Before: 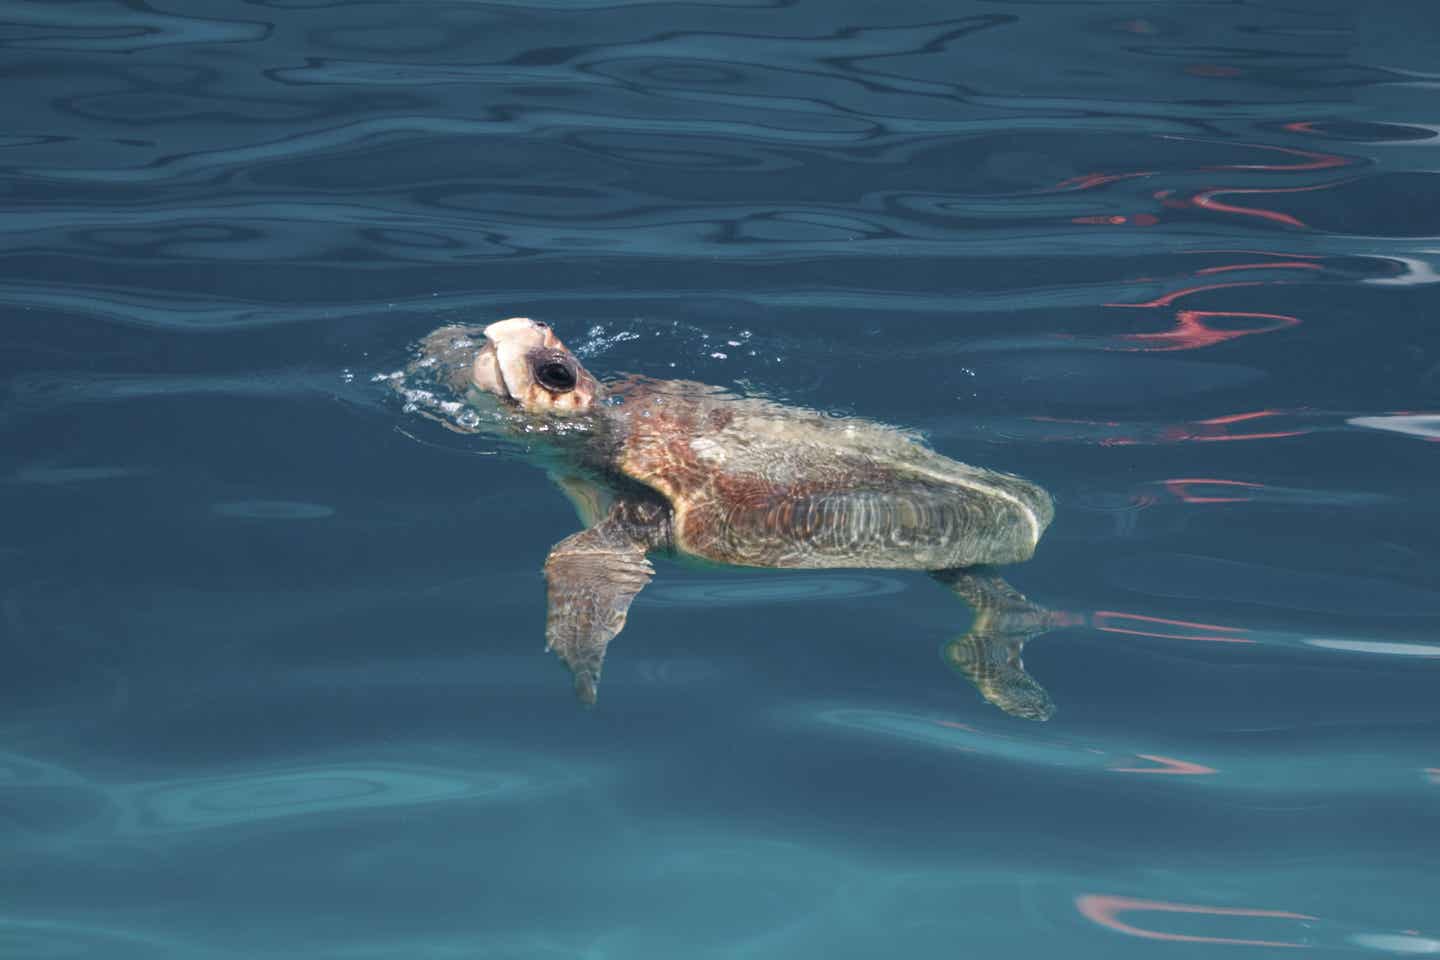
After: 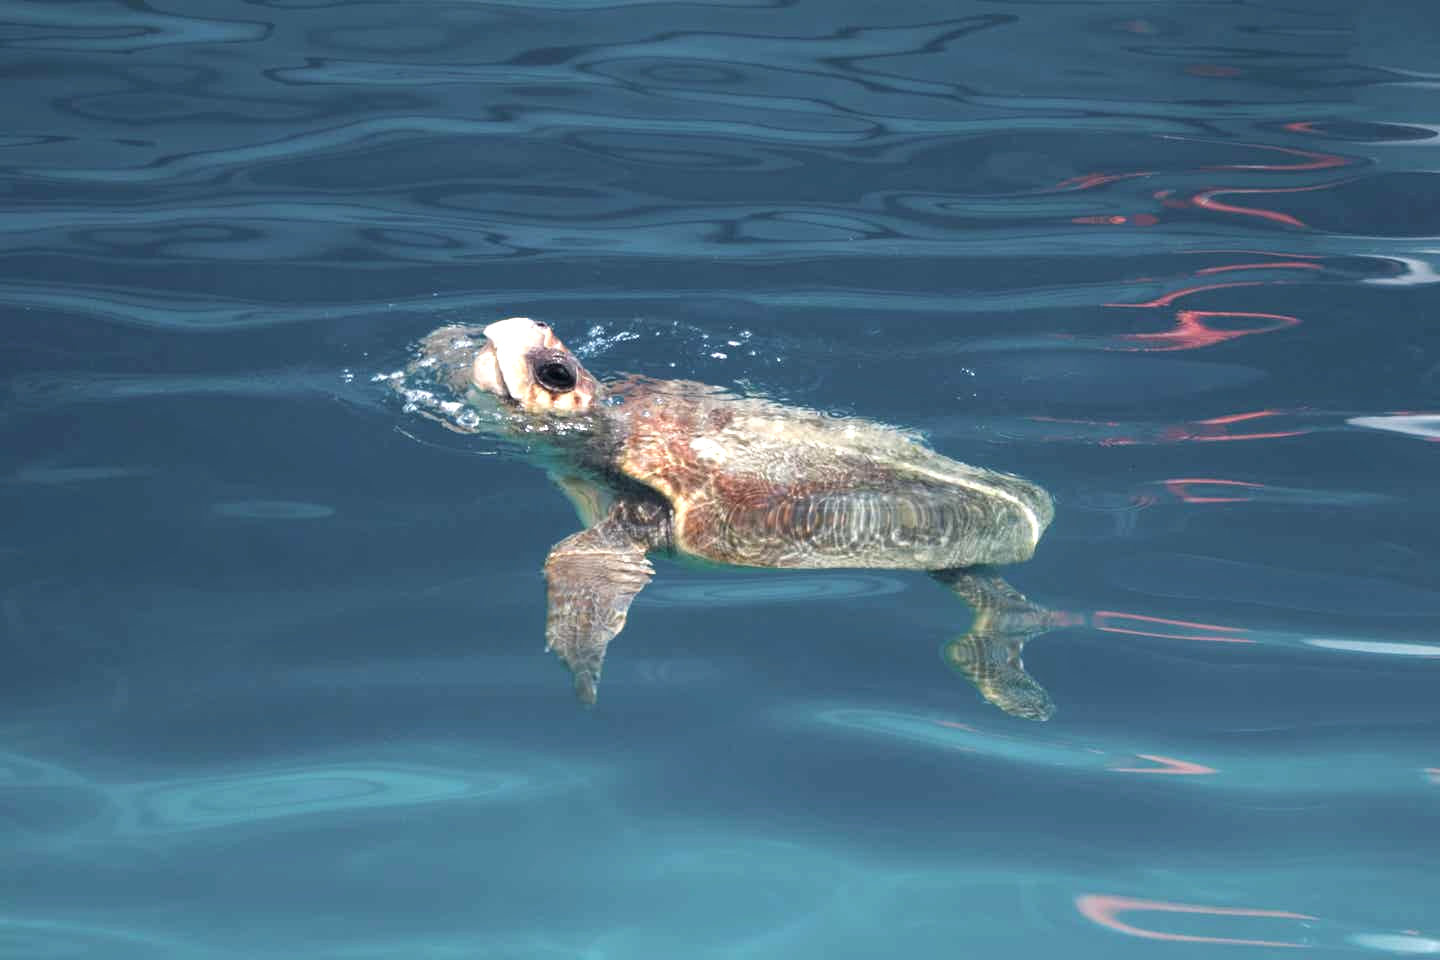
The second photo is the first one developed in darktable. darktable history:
tone equalizer: -8 EV -0.775 EV, -7 EV -0.723 EV, -6 EV -0.589 EV, -5 EV -0.415 EV, -3 EV 0.374 EV, -2 EV 0.6 EV, -1 EV 0.69 EV, +0 EV 0.742 EV
